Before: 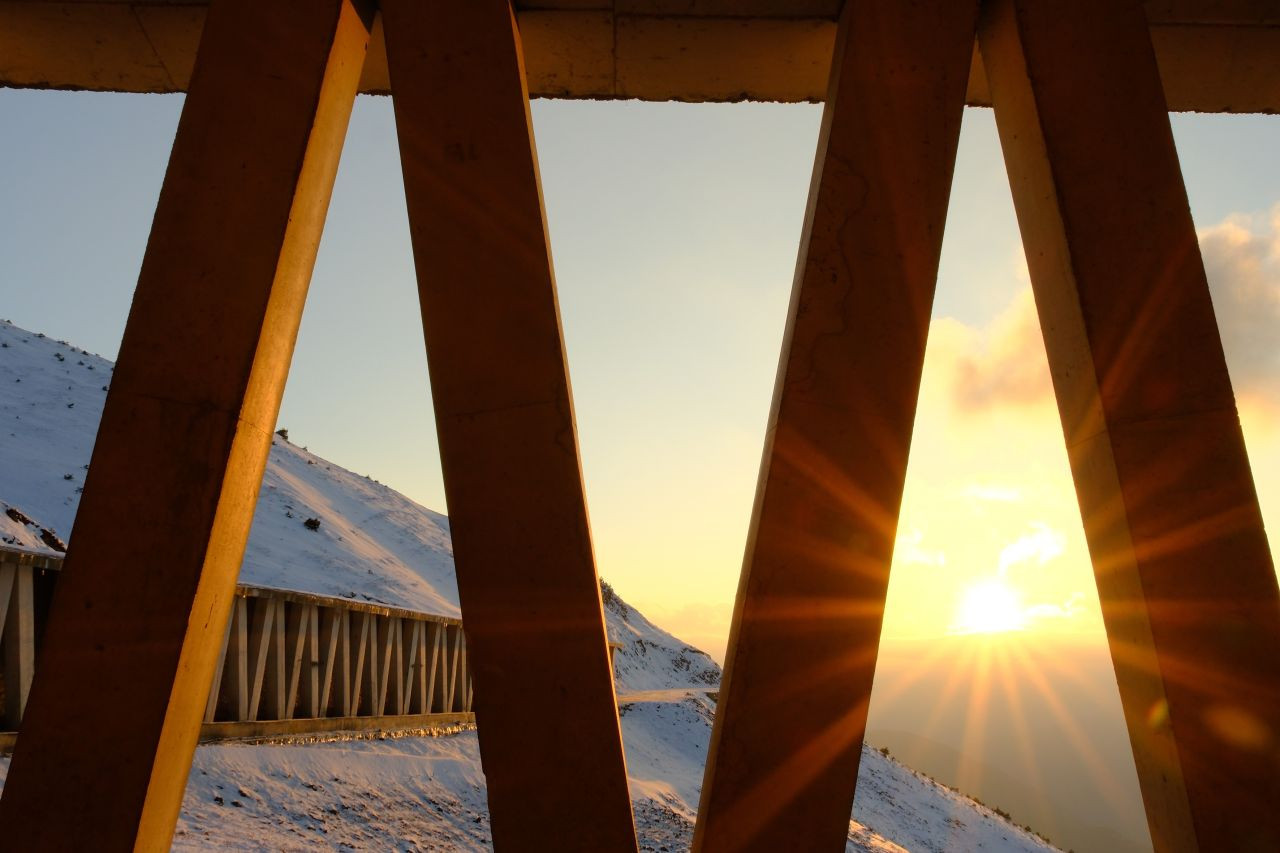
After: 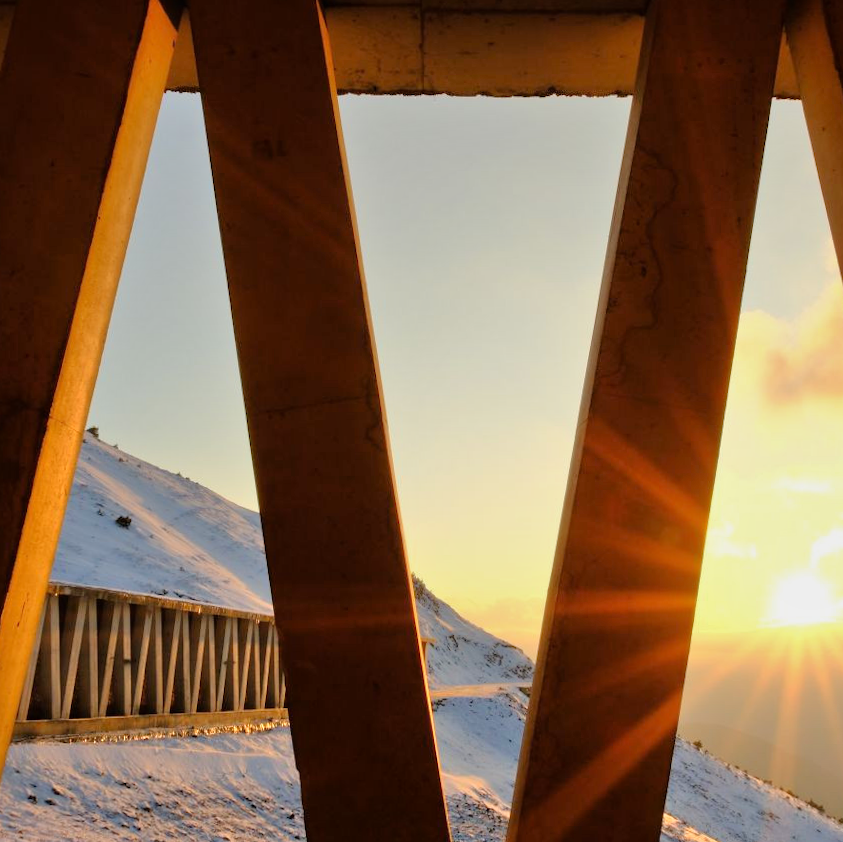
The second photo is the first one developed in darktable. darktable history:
crop and rotate: left 14.436%, right 18.898%
rotate and perspective: rotation -0.45°, automatic cropping original format, crop left 0.008, crop right 0.992, crop top 0.012, crop bottom 0.988
tone equalizer: -7 EV 0.15 EV, -6 EV 0.6 EV, -5 EV 1.15 EV, -4 EV 1.33 EV, -3 EV 1.15 EV, -2 EV 0.6 EV, -1 EV 0.15 EV, mask exposure compensation -0.5 EV
exposure: exposure -0.242 EV, compensate highlight preservation false
